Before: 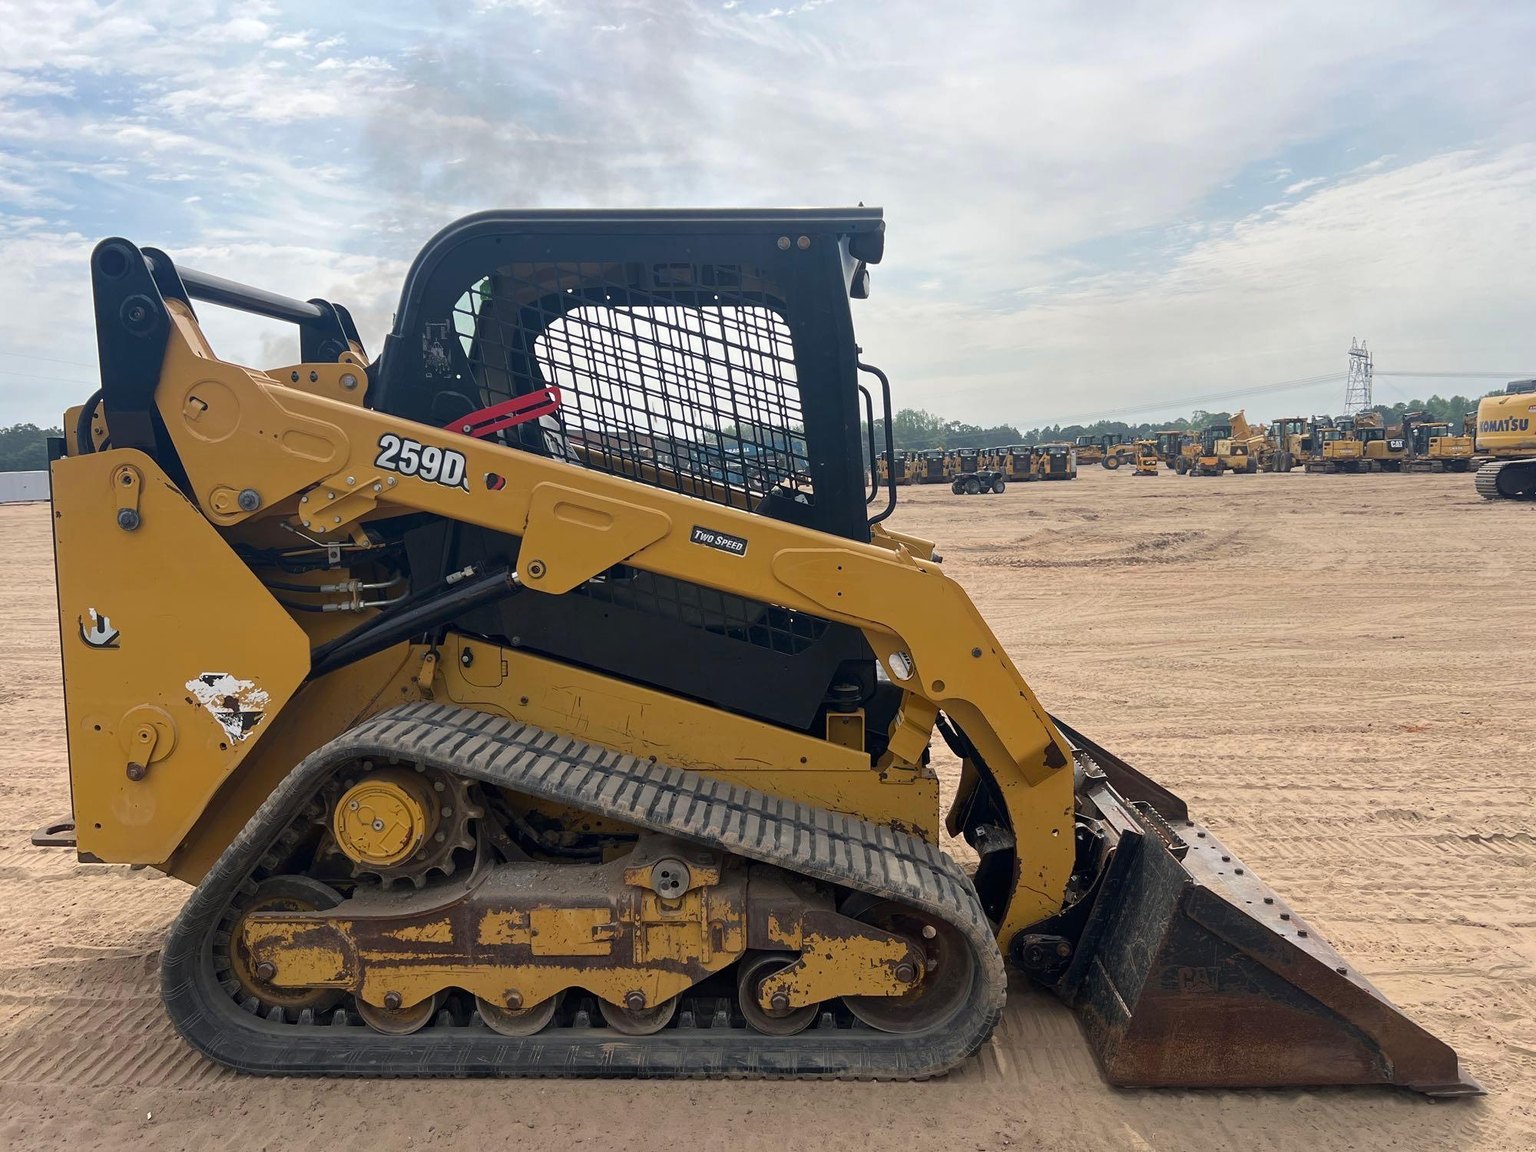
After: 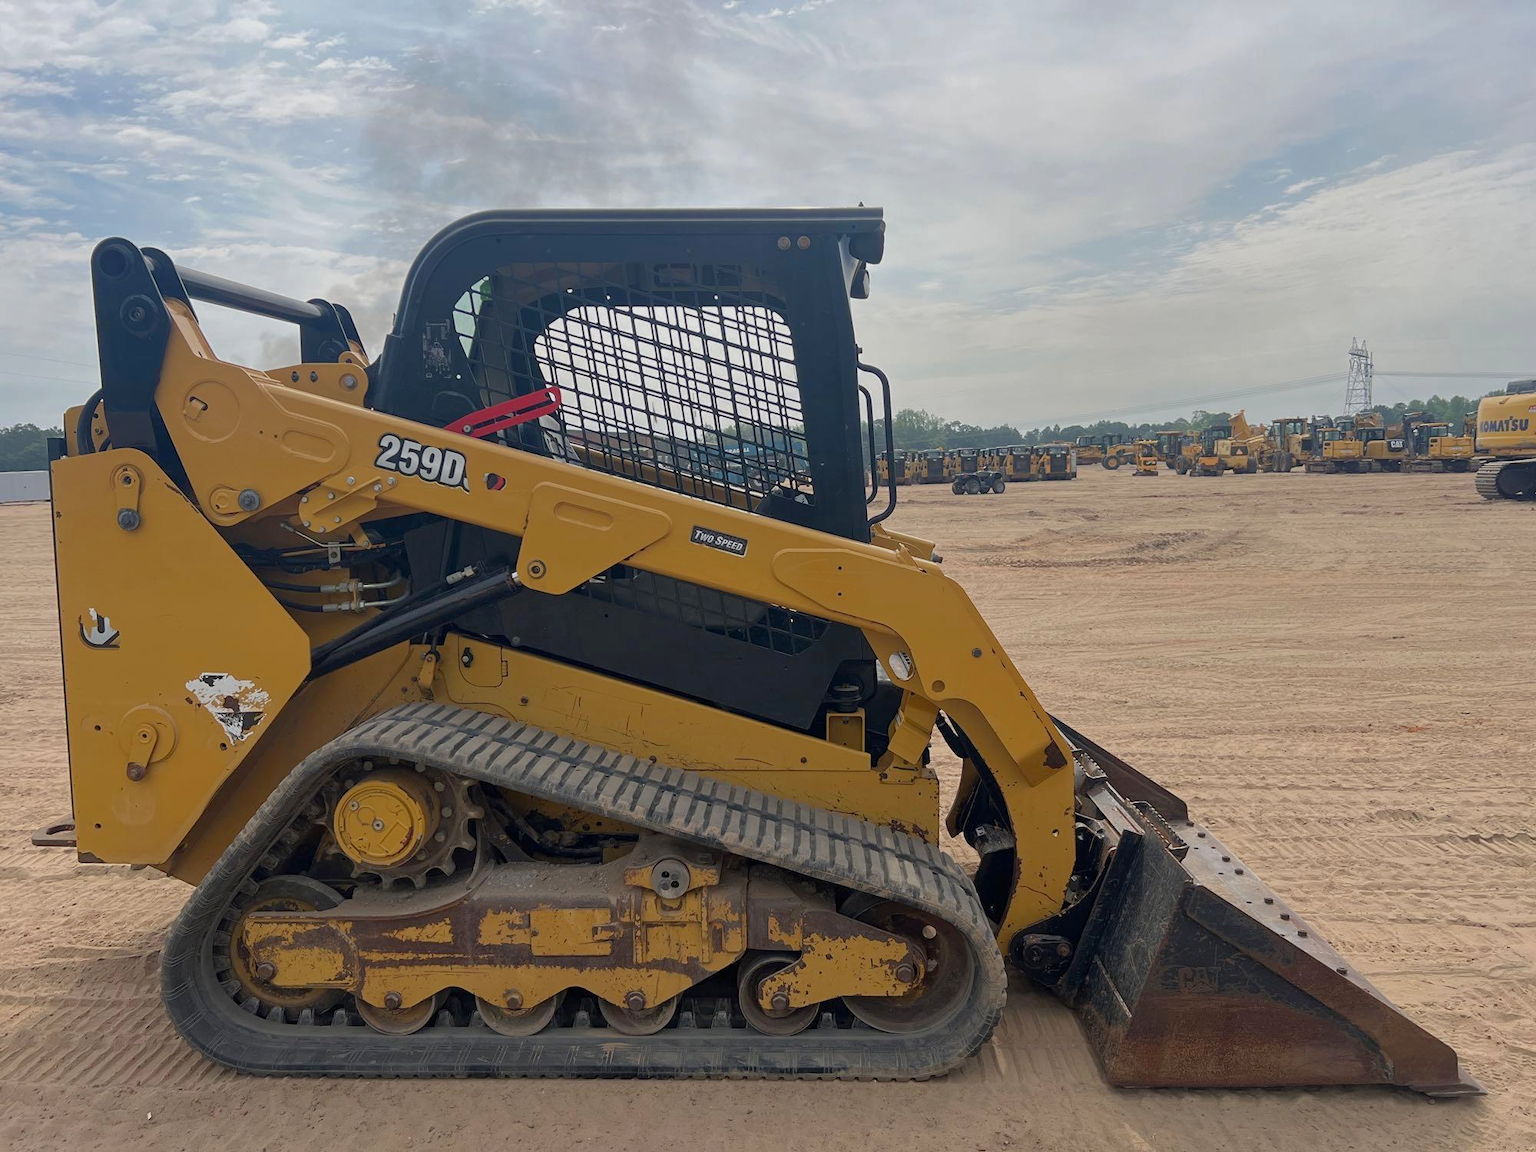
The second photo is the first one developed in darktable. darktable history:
tone equalizer: -8 EV 0.271 EV, -7 EV 0.432 EV, -6 EV 0.427 EV, -5 EV 0.232 EV, -3 EV -0.258 EV, -2 EV -0.43 EV, -1 EV -0.443 EV, +0 EV -0.229 EV, edges refinement/feathering 500, mask exposure compensation -1.57 EV, preserve details no
